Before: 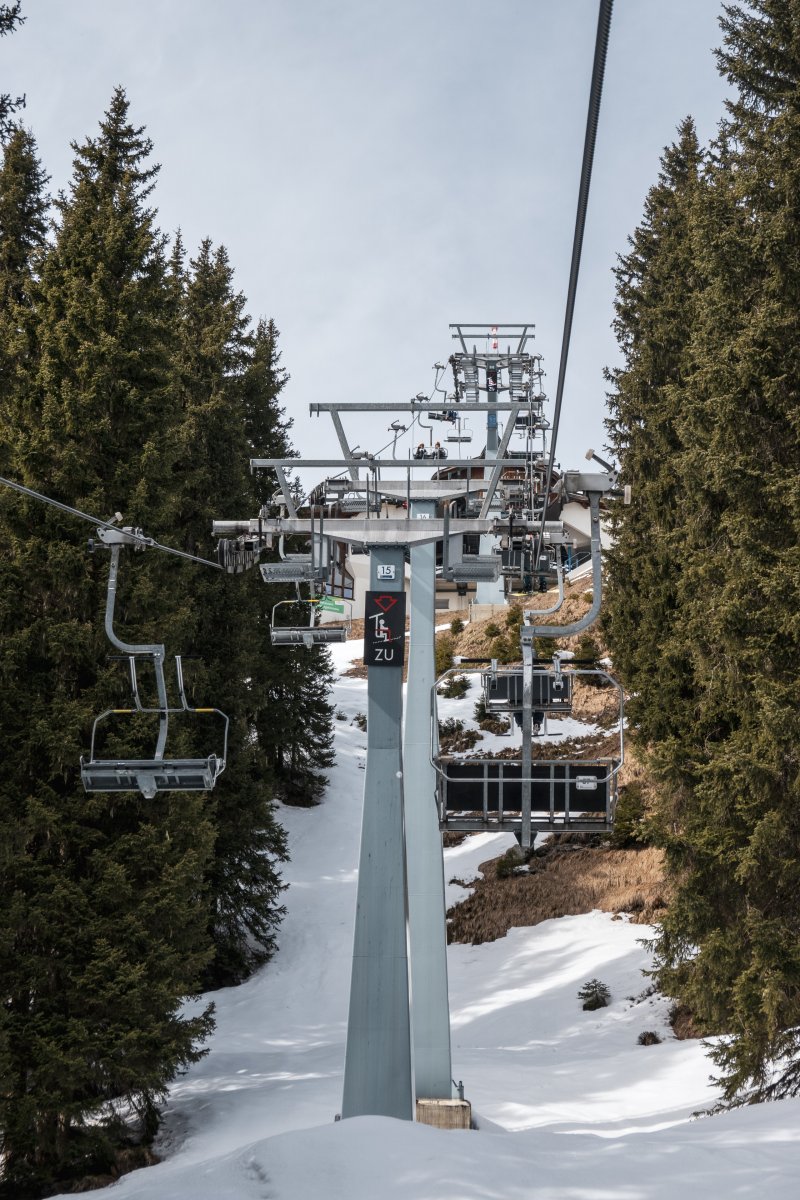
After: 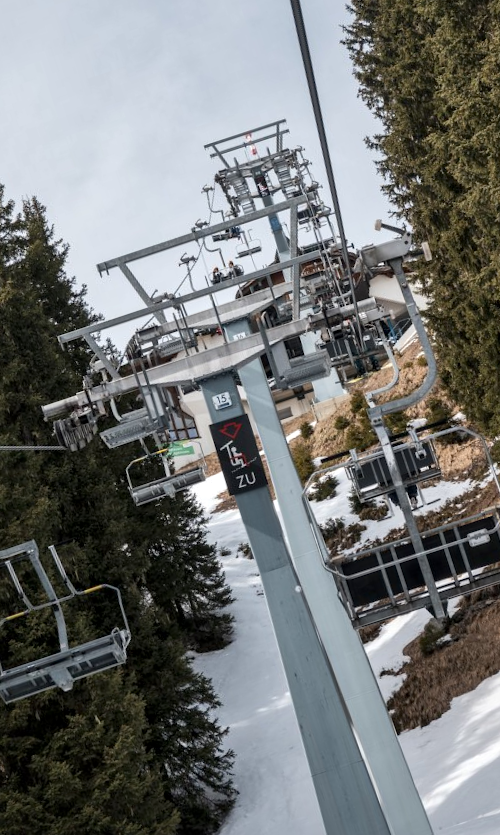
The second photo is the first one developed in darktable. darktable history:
local contrast: mode bilateral grid, contrast 20, coarseness 50, detail 132%, midtone range 0.2
crop and rotate: angle 18.36°, left 6.765%, right 4.336%, bottom 1.08%
